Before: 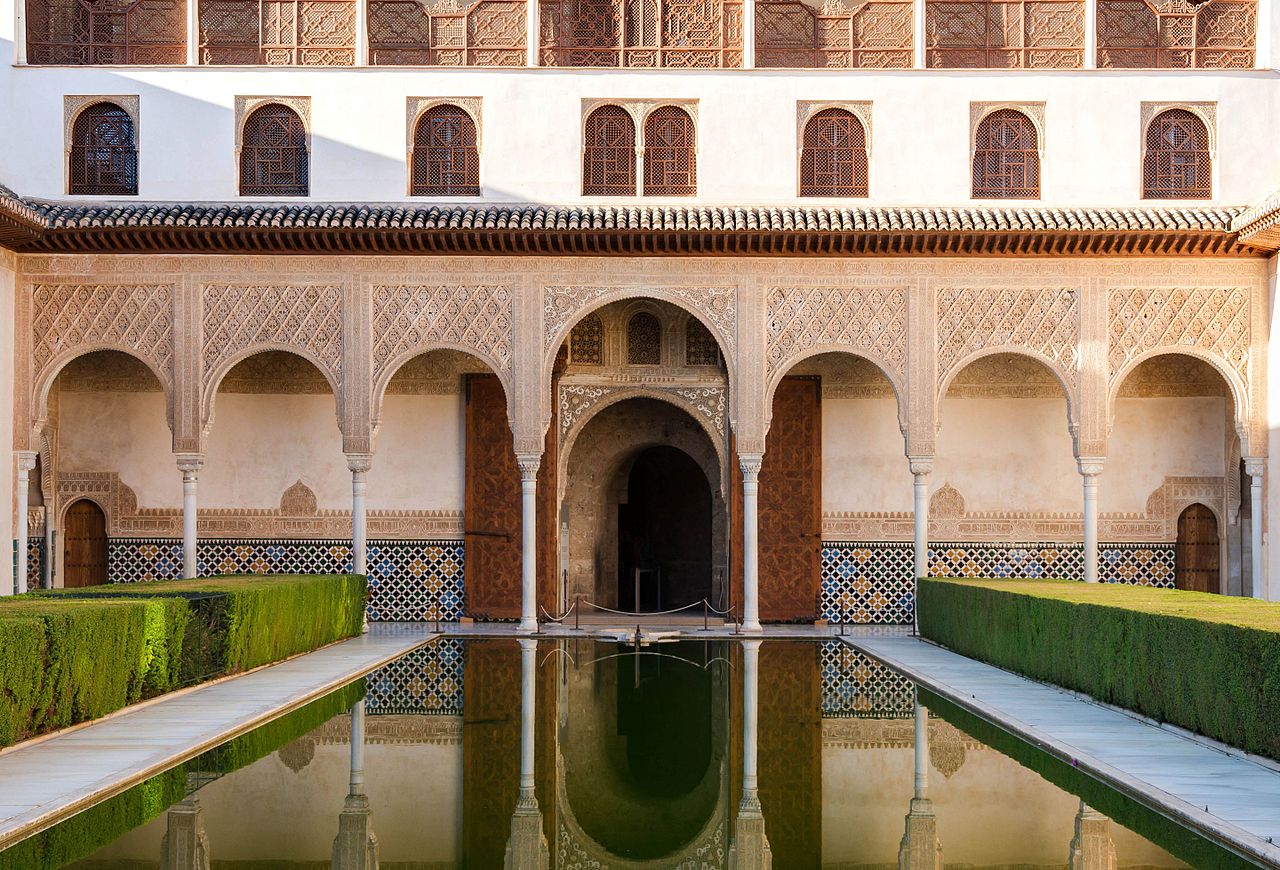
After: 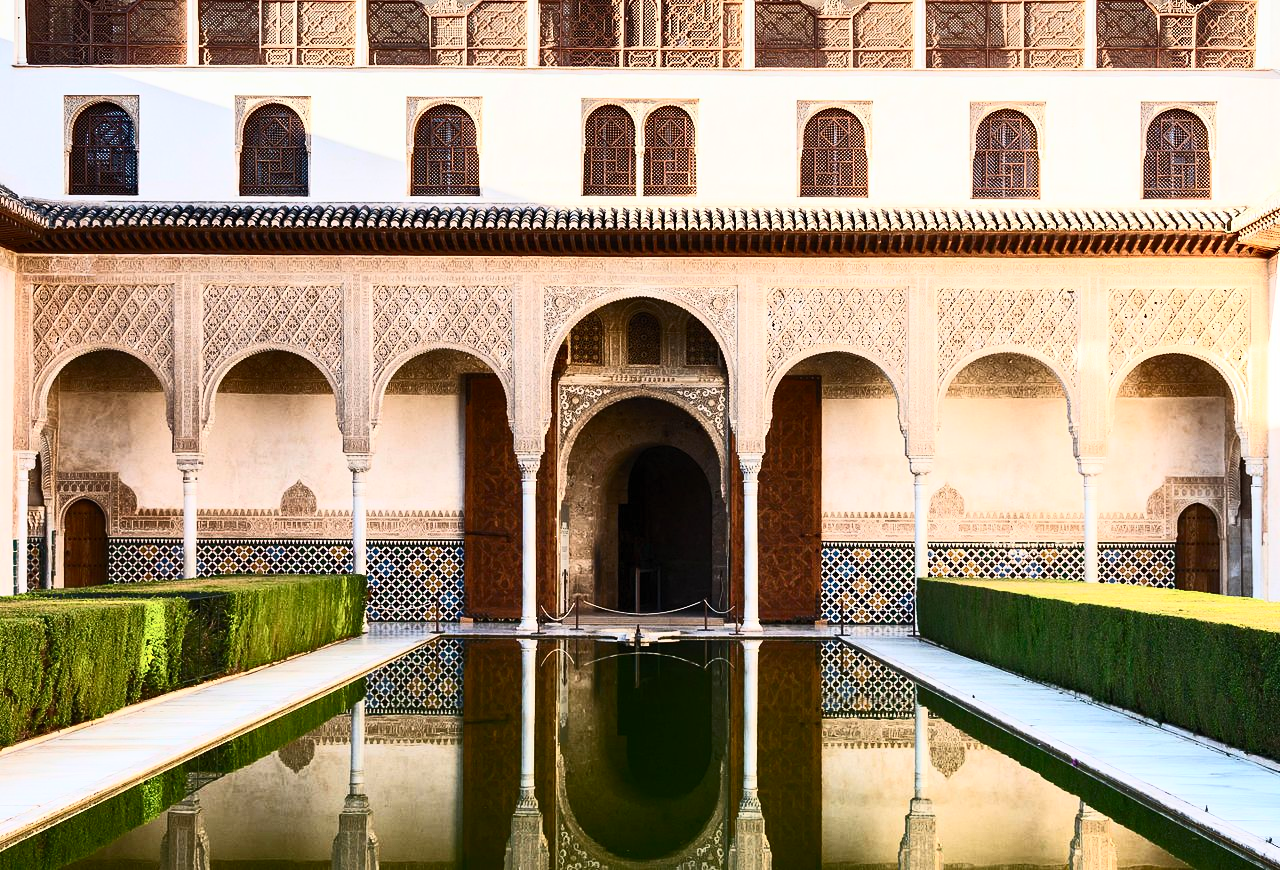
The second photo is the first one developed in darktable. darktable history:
graduated density: on, module defaults
levels: mode automatic, black 0.023%, white 99.97%, levels [0.062, 0.494, 0.925]
contrast brightness saturation: contrast 0.62, brightness 0.34, saturation 0.14
